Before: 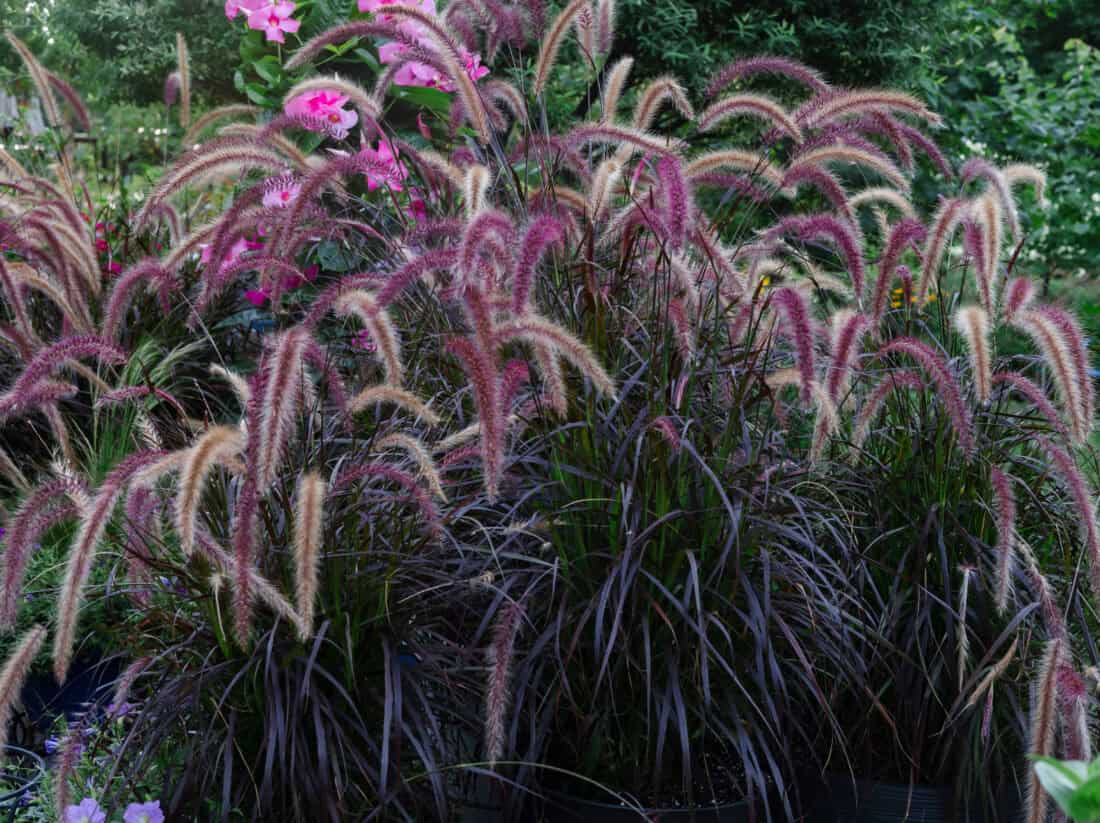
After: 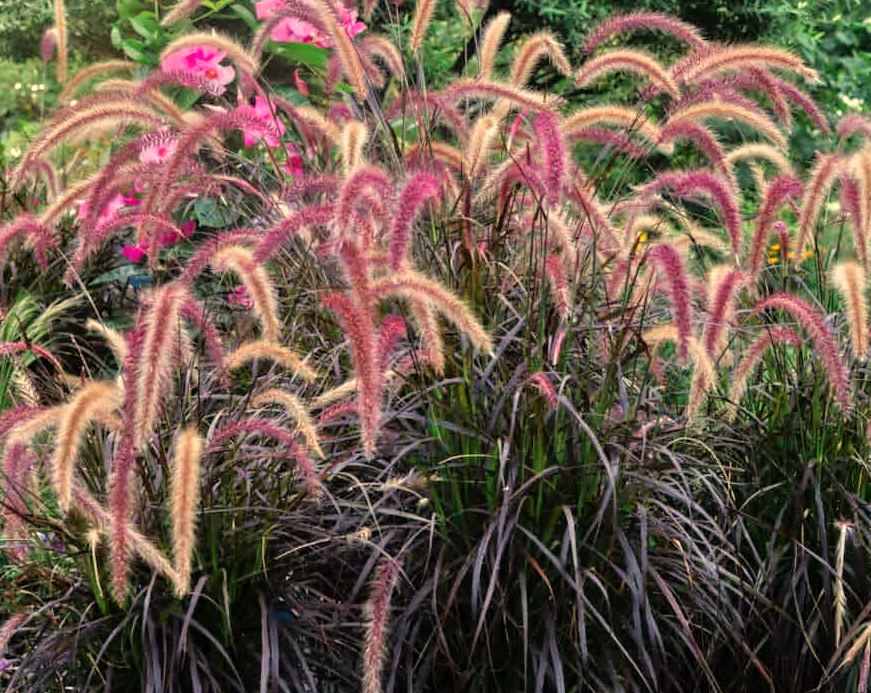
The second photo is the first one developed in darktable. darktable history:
crop: left 11.225%, top 5.381%, right 9.565%, bottom 10.314%
white balance: red 1.138, green 0.996, blue 0.812
tone equalizer: -7 EV 0.15 EV, -6 EV 0.6 EV, -5 EV 1.15 EV, -4 EV 1.33 EV, -3 EV 1.15 EV, -2 EV 0.6 EV, -1 EV 0.15 EV, mask exposure compensation -0.5 EV
